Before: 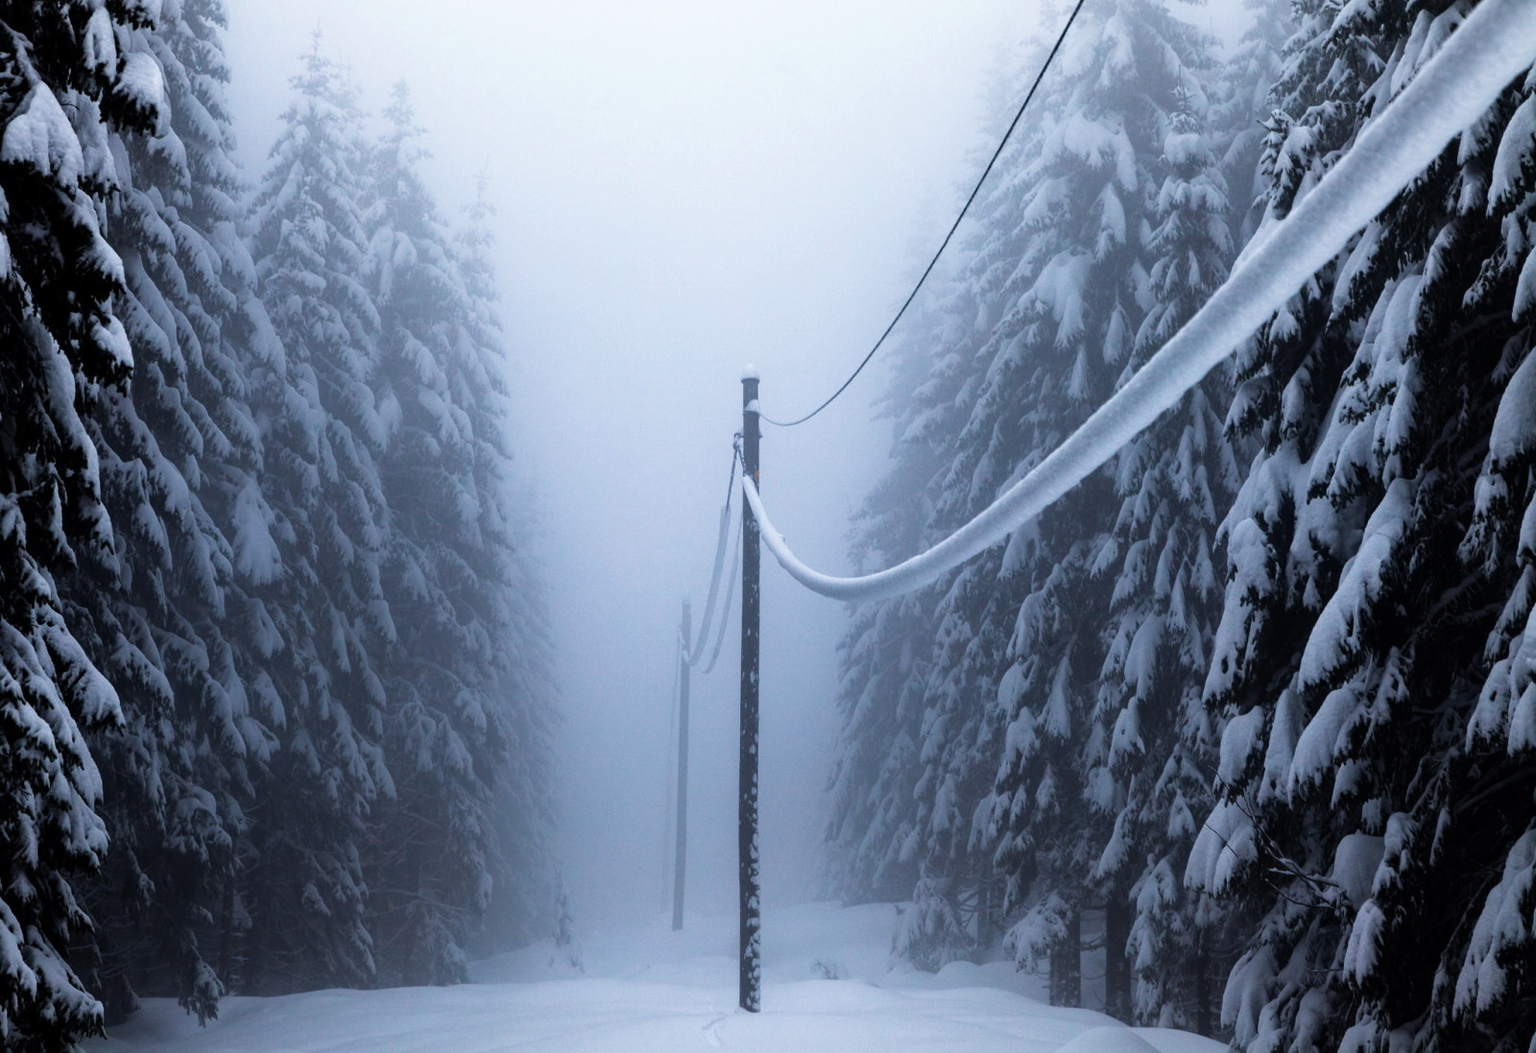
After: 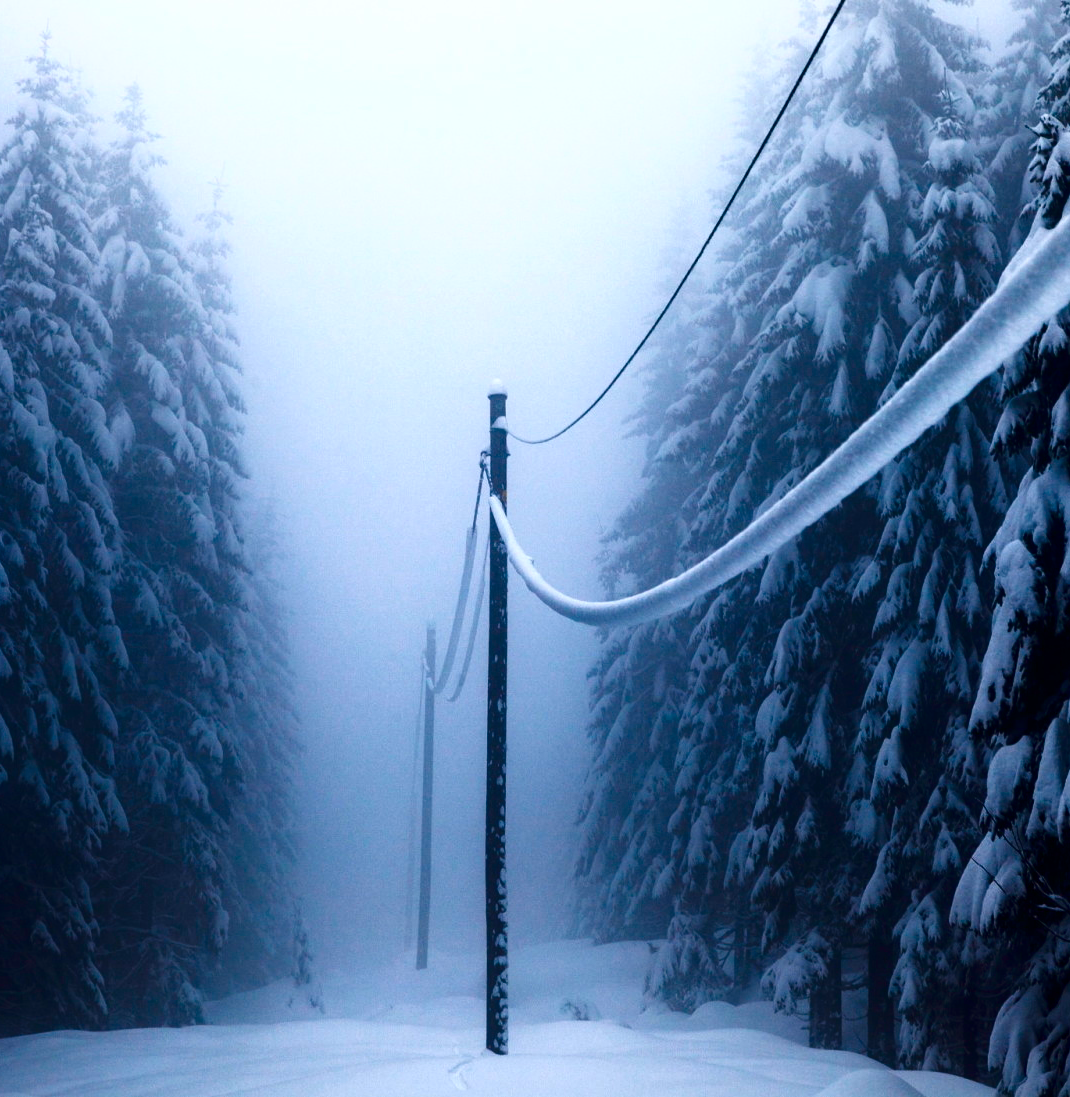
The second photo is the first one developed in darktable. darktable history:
levels: levels [0, 0.498, 1]
contrast brightness saturation: contrast 0.13, brightness -0.236, saturation 0.139
tone curve: curves: ch0 [(0, 0) (0.003, 0.002) (0.011, 0.009) (0.025, 0.021) (0.044, 0.037) (0.069, 0.058) (0.1, 0.083) (0.136, 0.122) (0.177, 0.165) (0.224, 0.216) (0.277, 0.277) (0.335, 0.344) (0.399, 0.418) (0.468, 0.499) (0.543, 0.586) (0.623, 0.679) (0.709, 0.779) (0.801, 0.877) (0.898, 0.977) (1, 1)], color space Lab, linked channels, preserve colors none
crop and rotate: left 17.769%, right 15.337%
color balance rgb: perceptual saturation grading › global saturation 35.119%, perceptual saturation grading › highlights -24.818%, perceptual saturation grading › shadows 50.006%, global vibrance 12.195%
